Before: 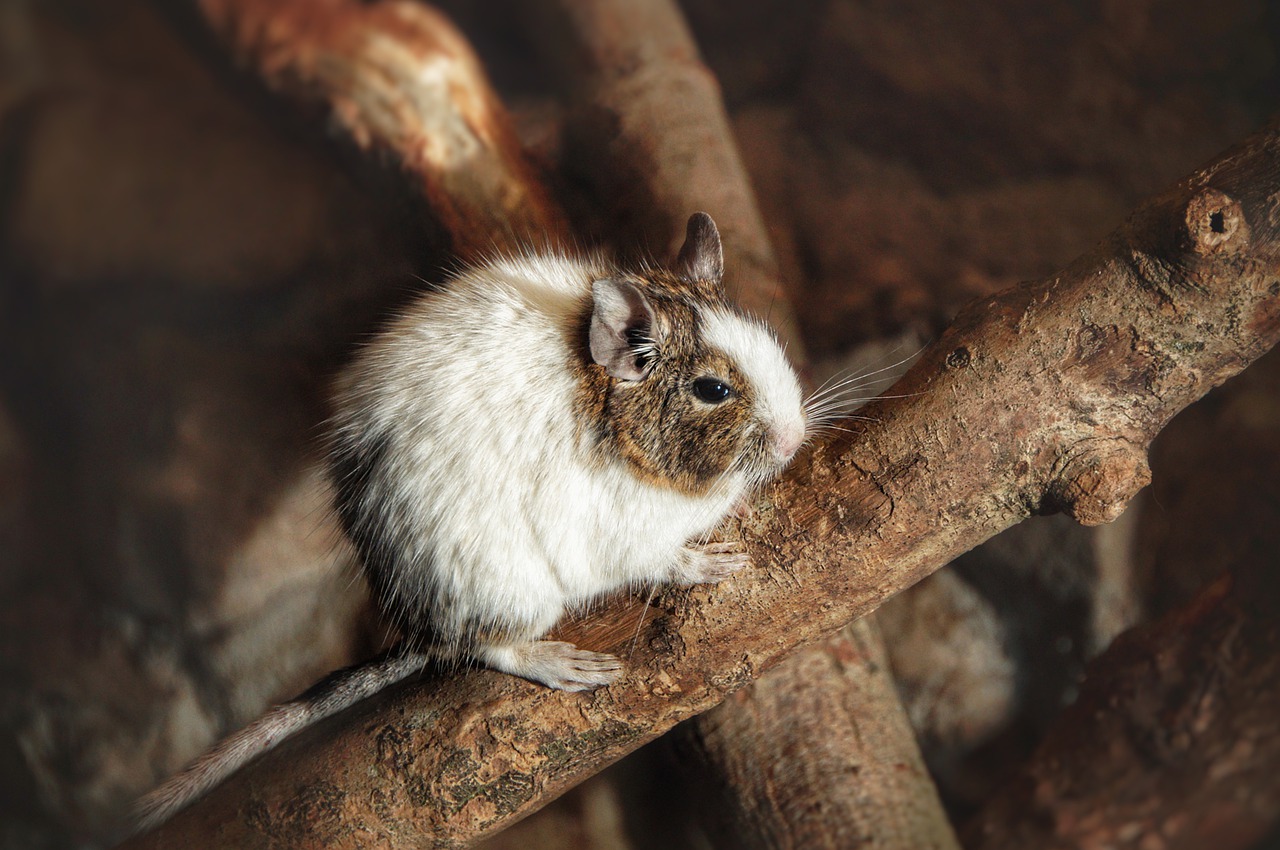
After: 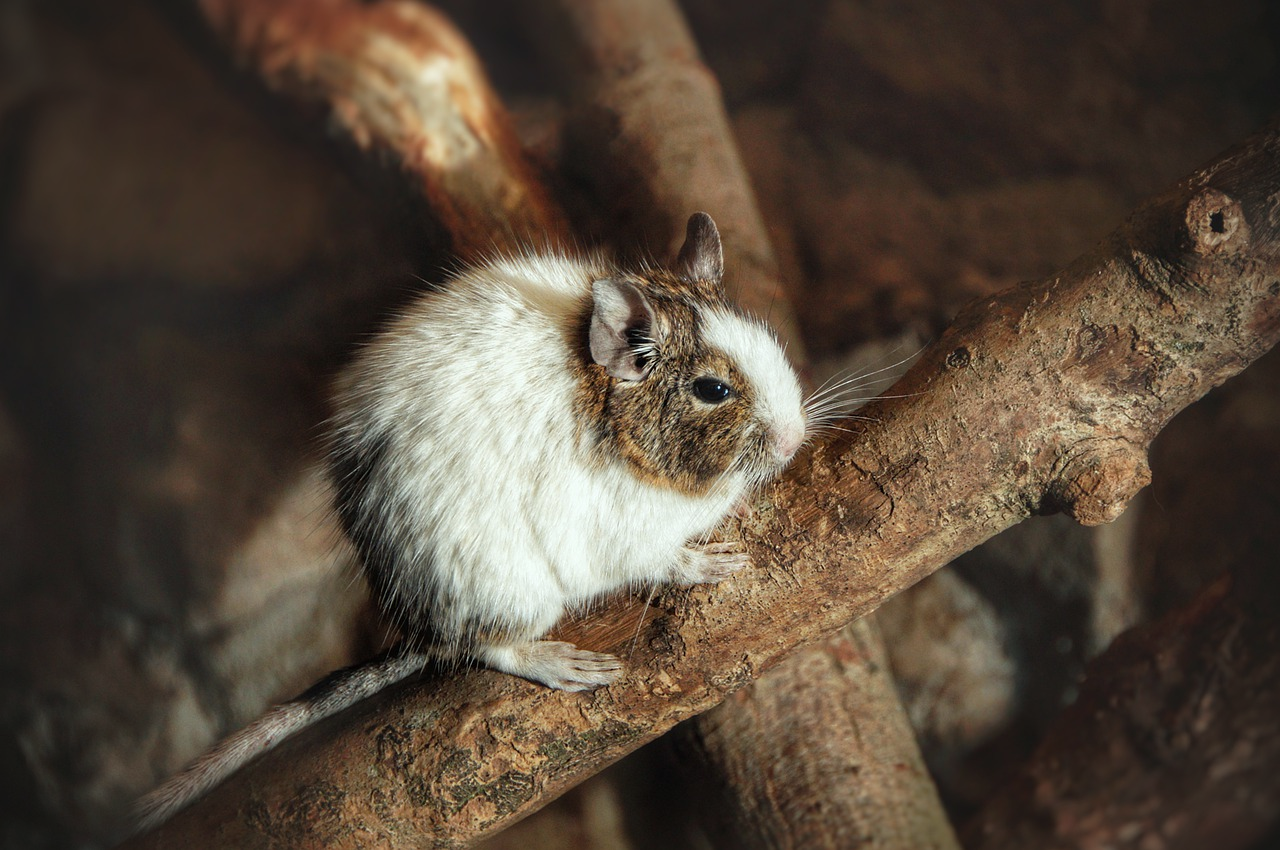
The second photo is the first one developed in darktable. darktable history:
color calibration: illuminant Planckian (black body), x 0.351, y 0.352, temperature 4794.27 K
vignetting: on, module defaults
